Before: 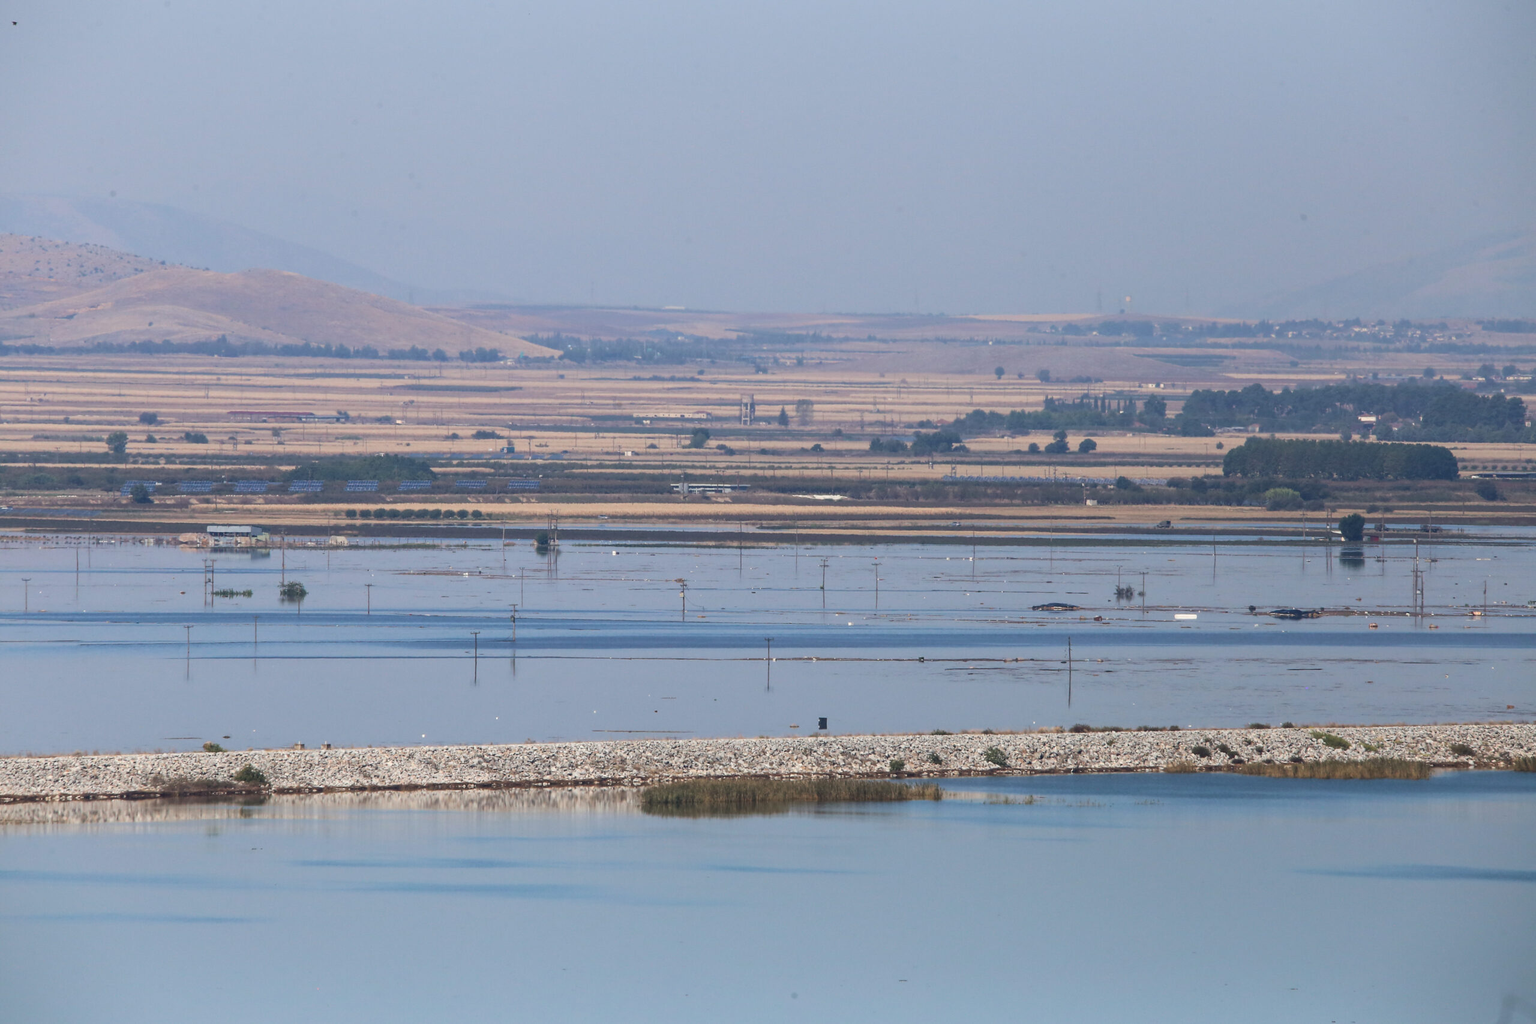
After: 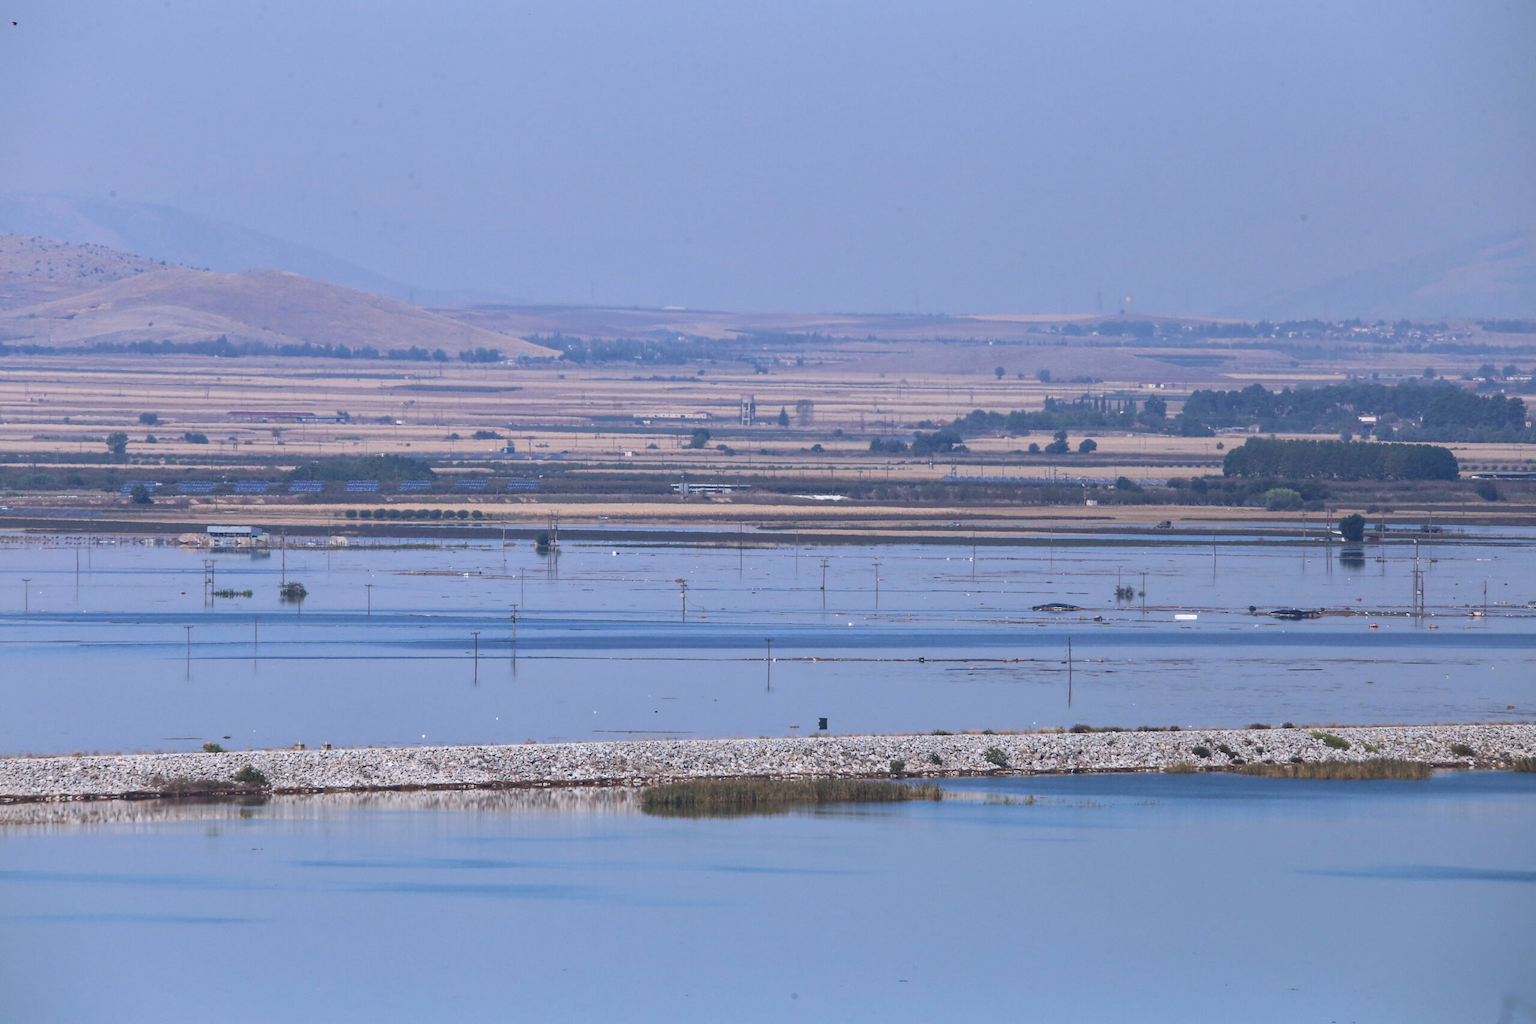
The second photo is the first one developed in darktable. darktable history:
white balance: red 0.967, blue 1.119, emerald 0.756
shadows and highlights: white point adjustment 1, soften with gaussian
